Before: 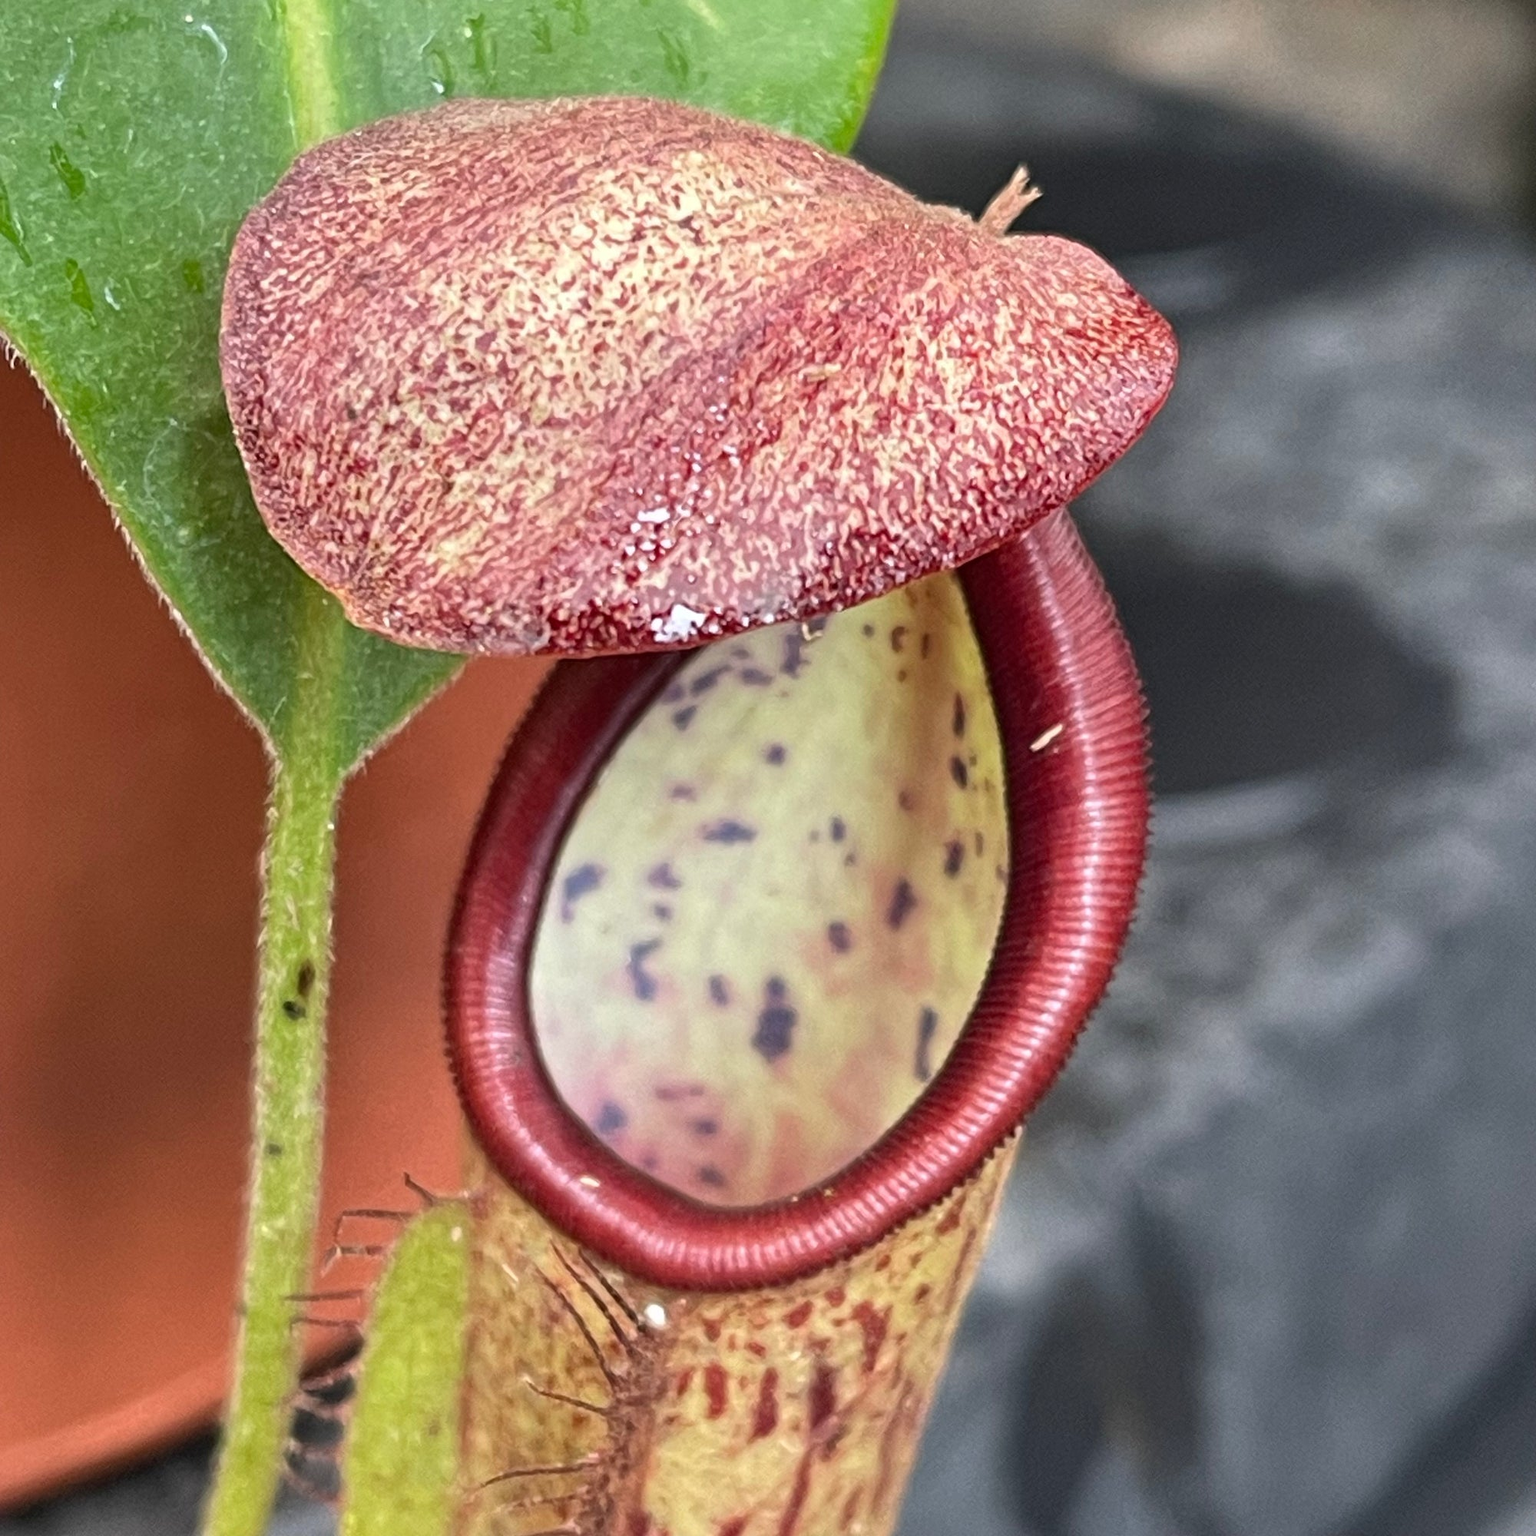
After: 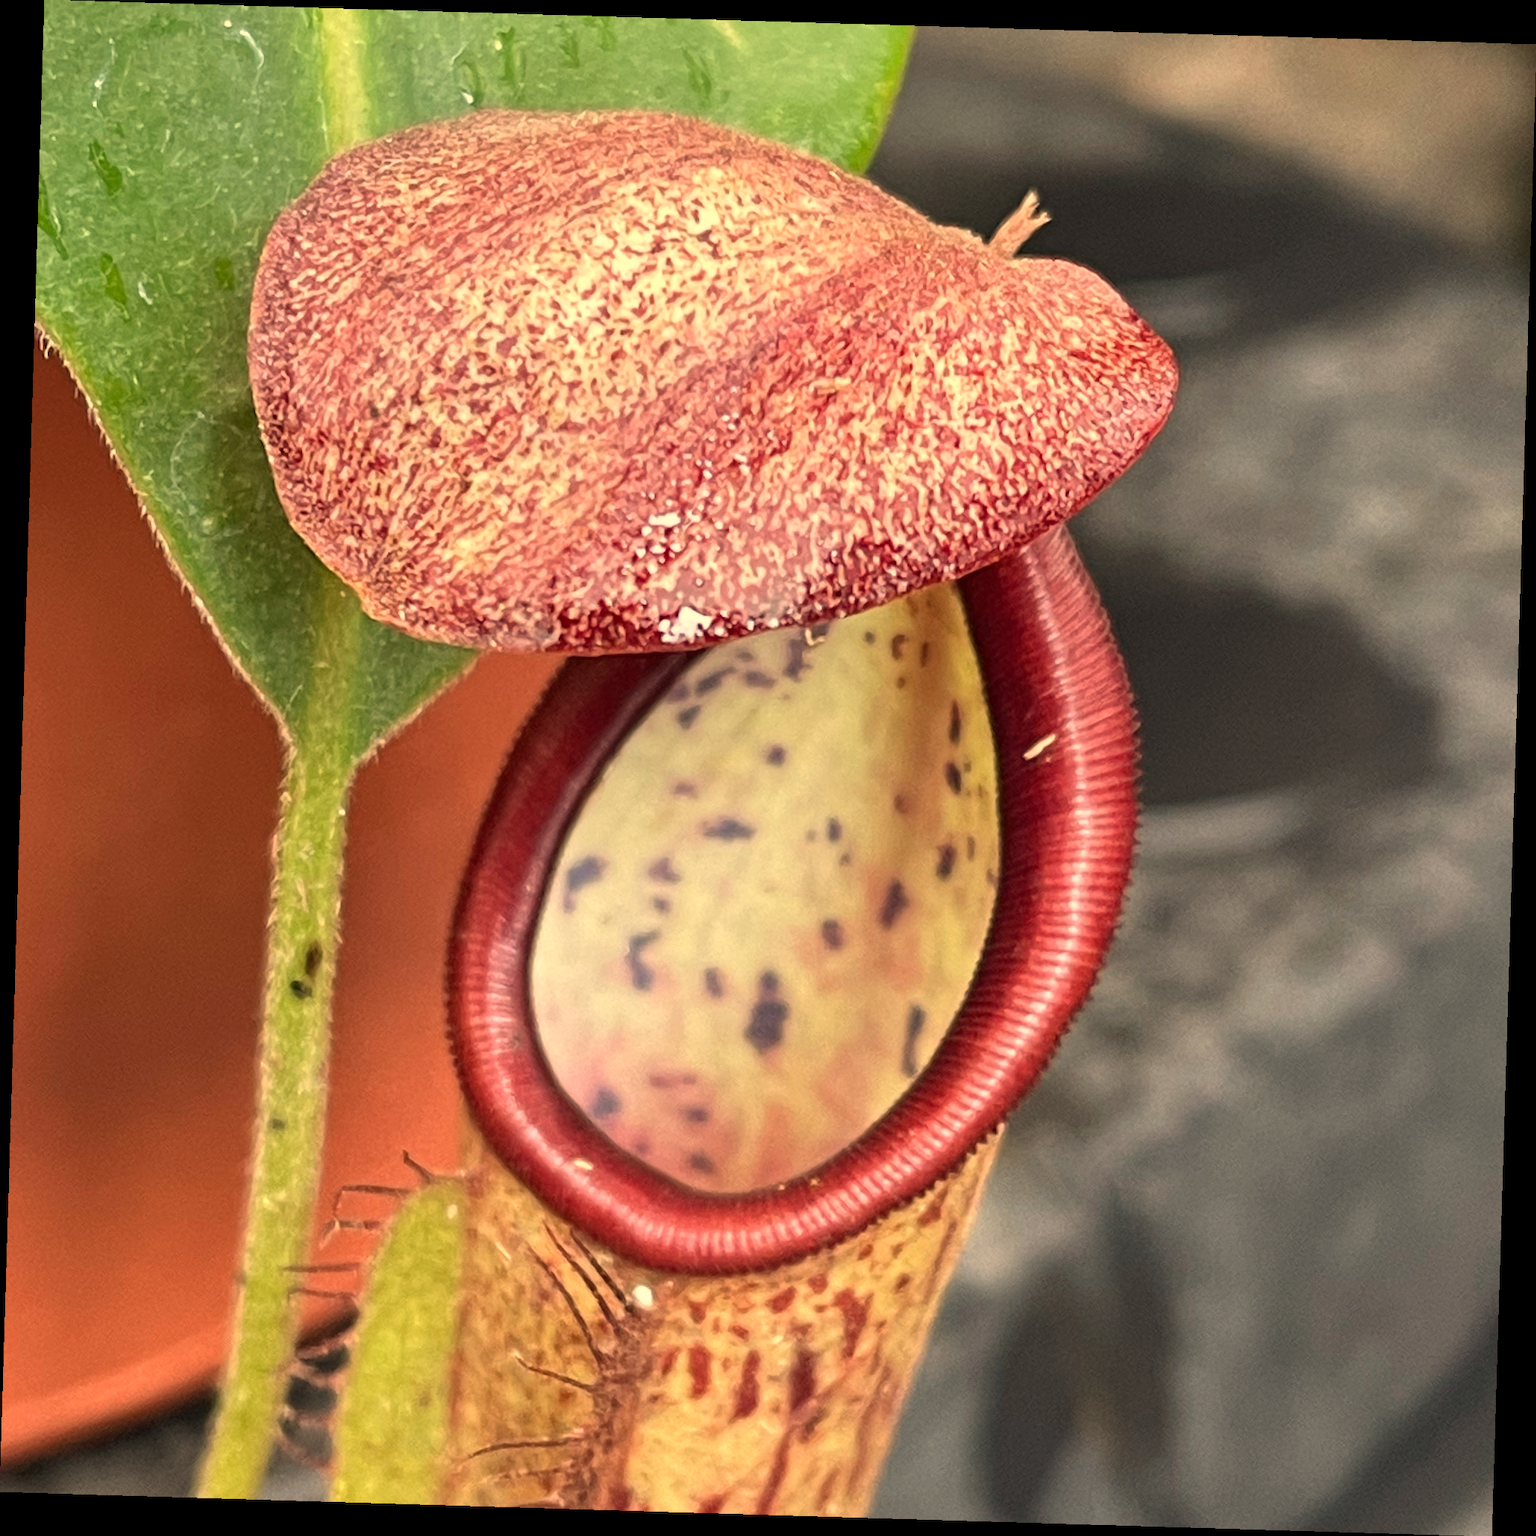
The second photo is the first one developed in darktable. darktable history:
rotate and perspective: rotation 1.72°, automatic cropping off
white balance: red 1.138, green 0.996, blue 0.812
